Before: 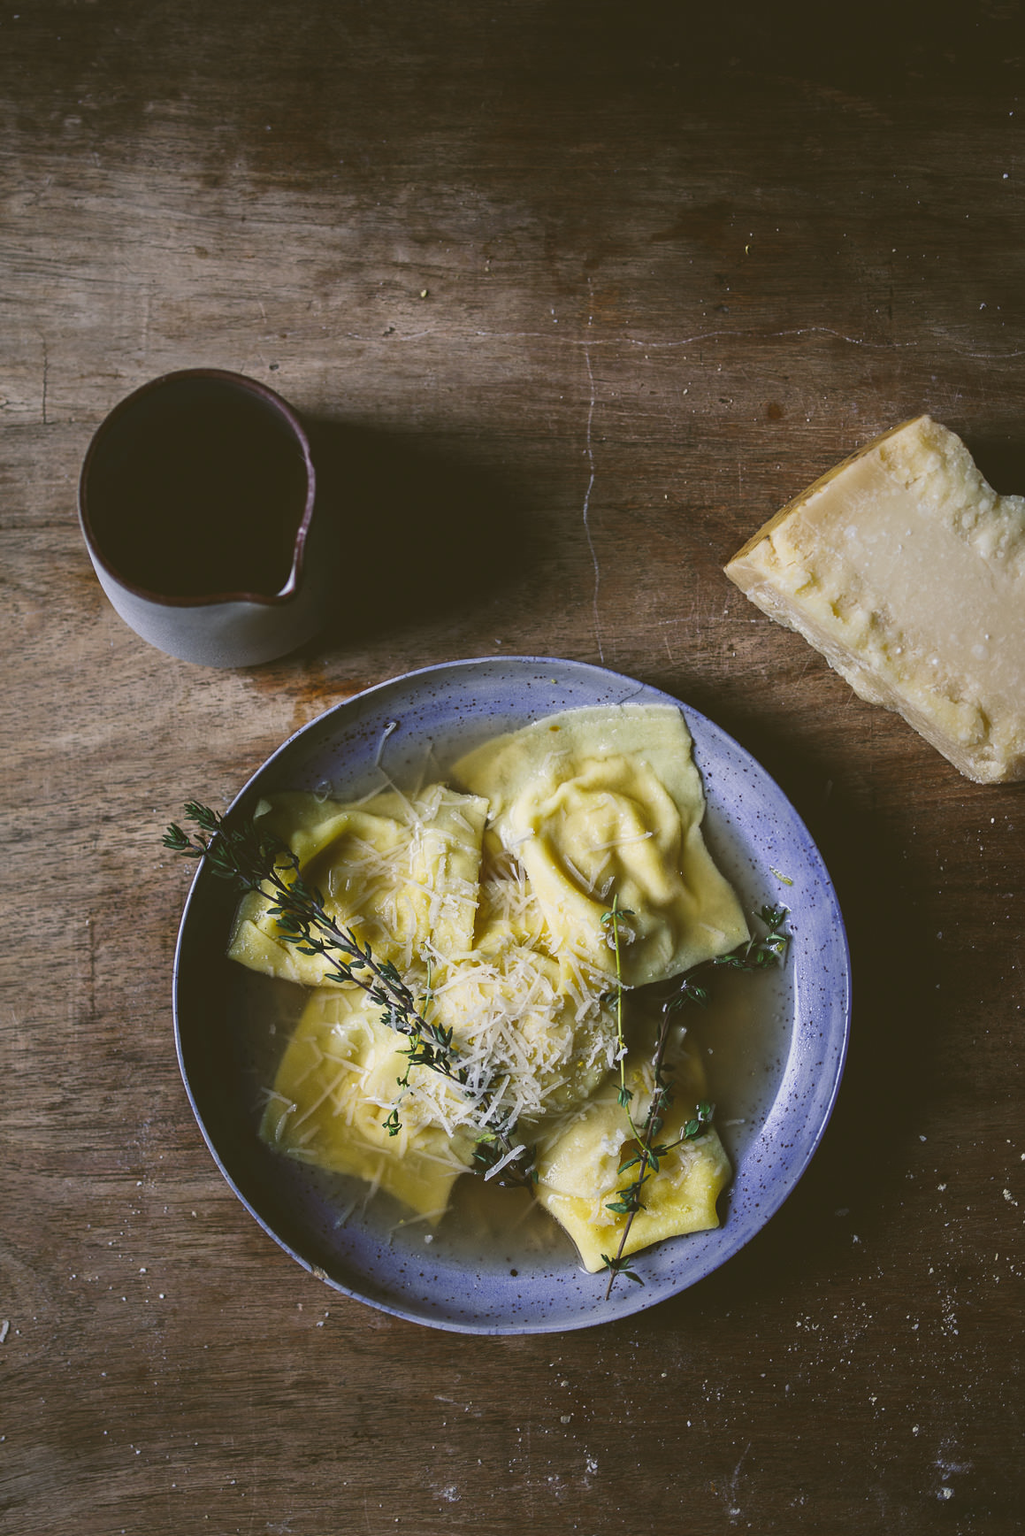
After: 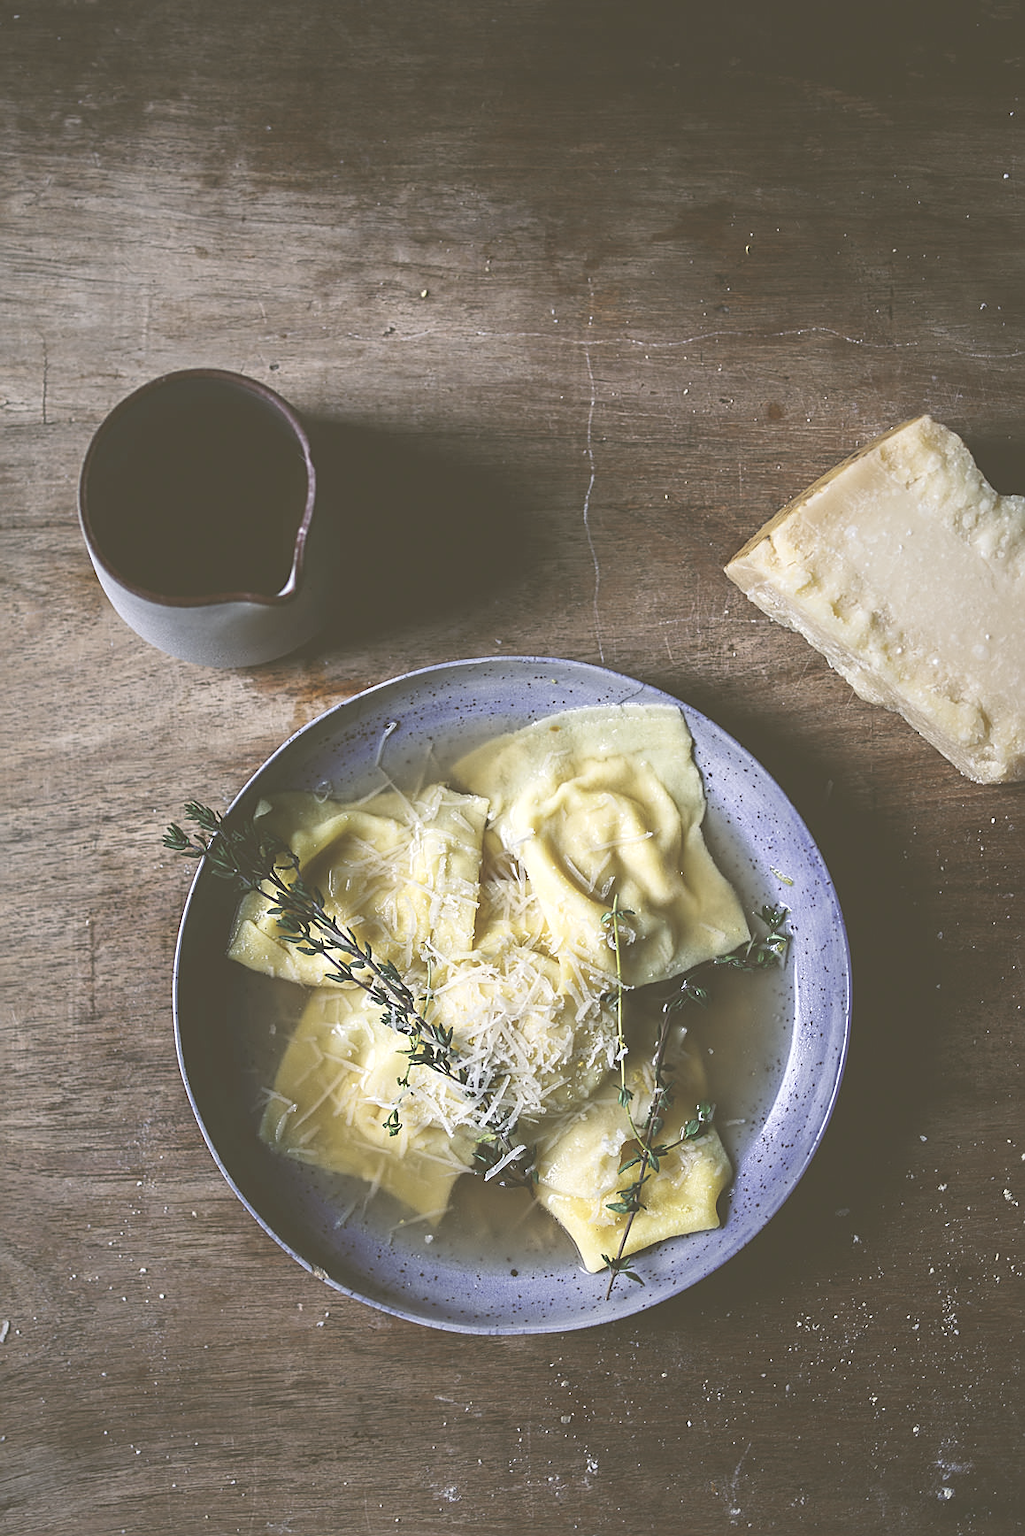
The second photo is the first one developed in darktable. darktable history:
sharpen: on, module defaults
exposure: exposure 1 EV, compensate highlight preservation false
contrast brightness saturation: contrast -0.26, saturation -0.43
